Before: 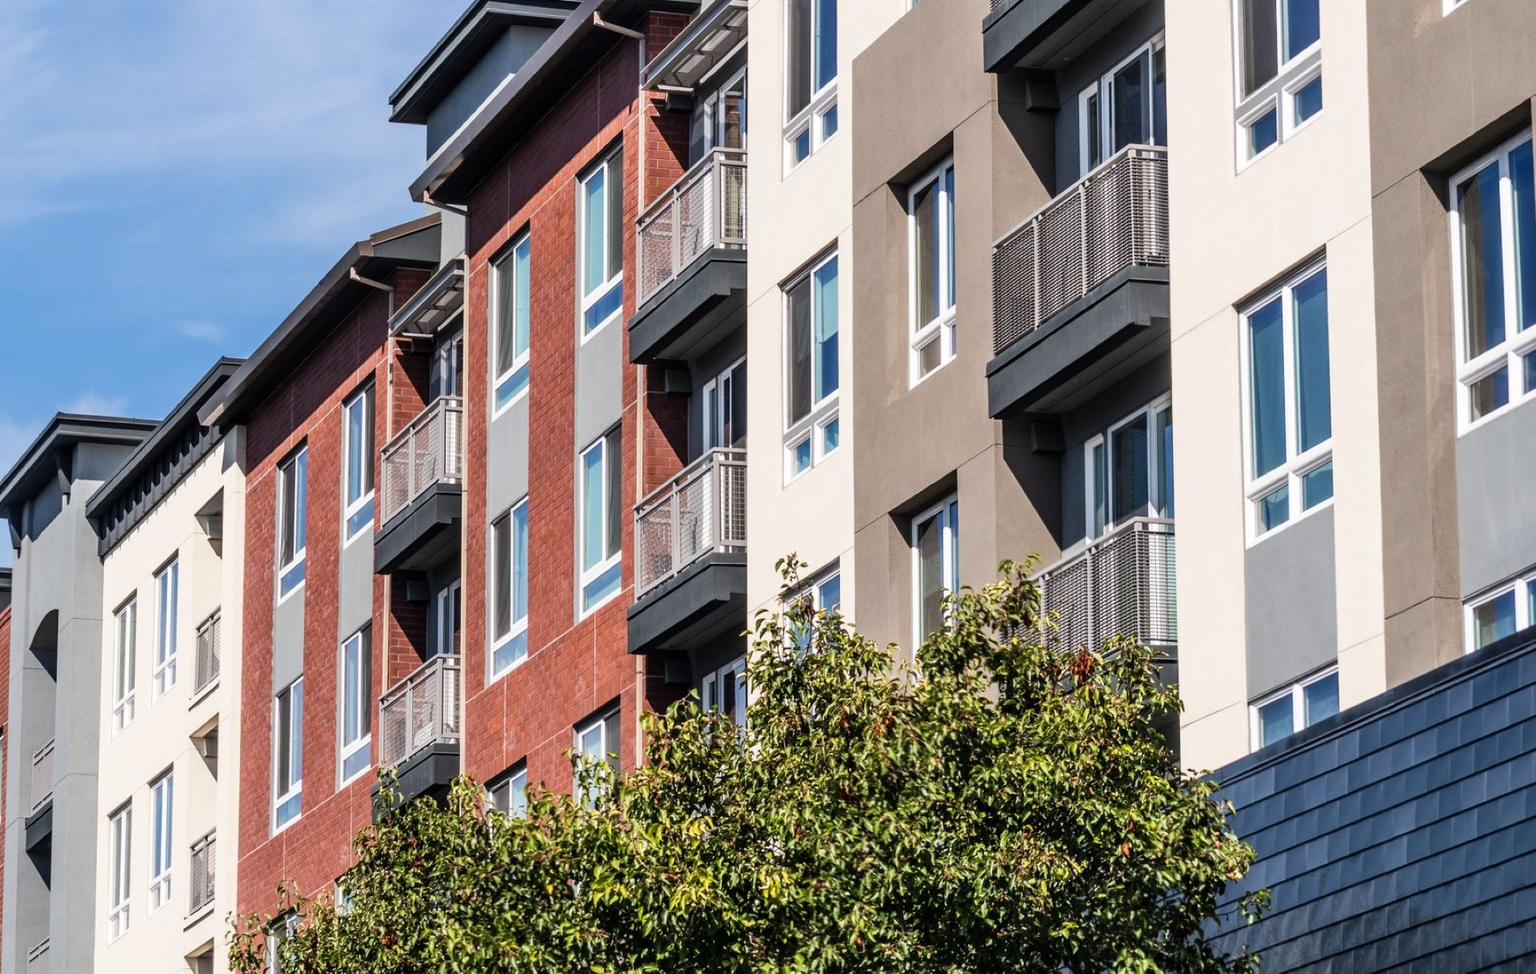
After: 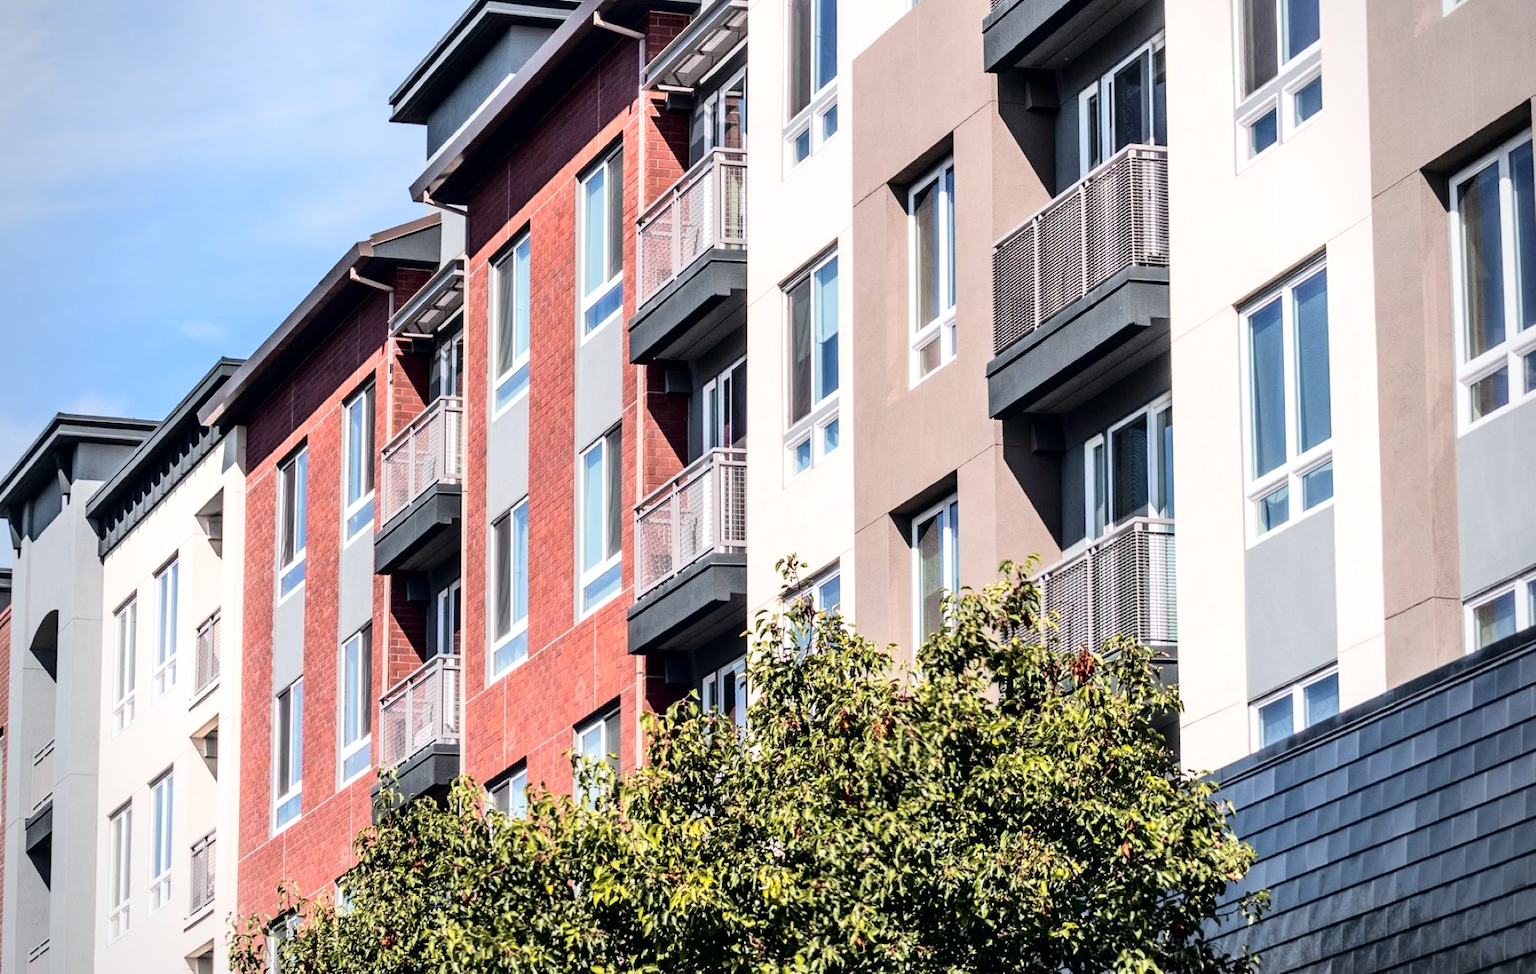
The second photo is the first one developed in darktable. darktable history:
exposure: black level correction 0, exposure 0.7 EV, compensate exposure bias true, compensate highlight preservation false
tone curve: curves: ch0 [(0, 0) (0.049, 0.01) (0.154, 0.081) (0.491, 0.519) (0.748, 0.765) (1, 0.919)]; ch1 [(0, 0) (0.172, 0.123) (0.317, 0.272) (0.391, 0.424) (0.499, 0.497) (0.531, 0.541) (0.615, 0.608) (0.741, 0.783) (1, 1)]; ch2 [(0, 0) (0.411, 0.424) (0.483, 0.478) (0.546, 0.532) (0.652, 0.633) (1, 1)], color space Lab, independent channels, preserve colors none
vignetting: fall-off radius 45%, brightness -0.33
